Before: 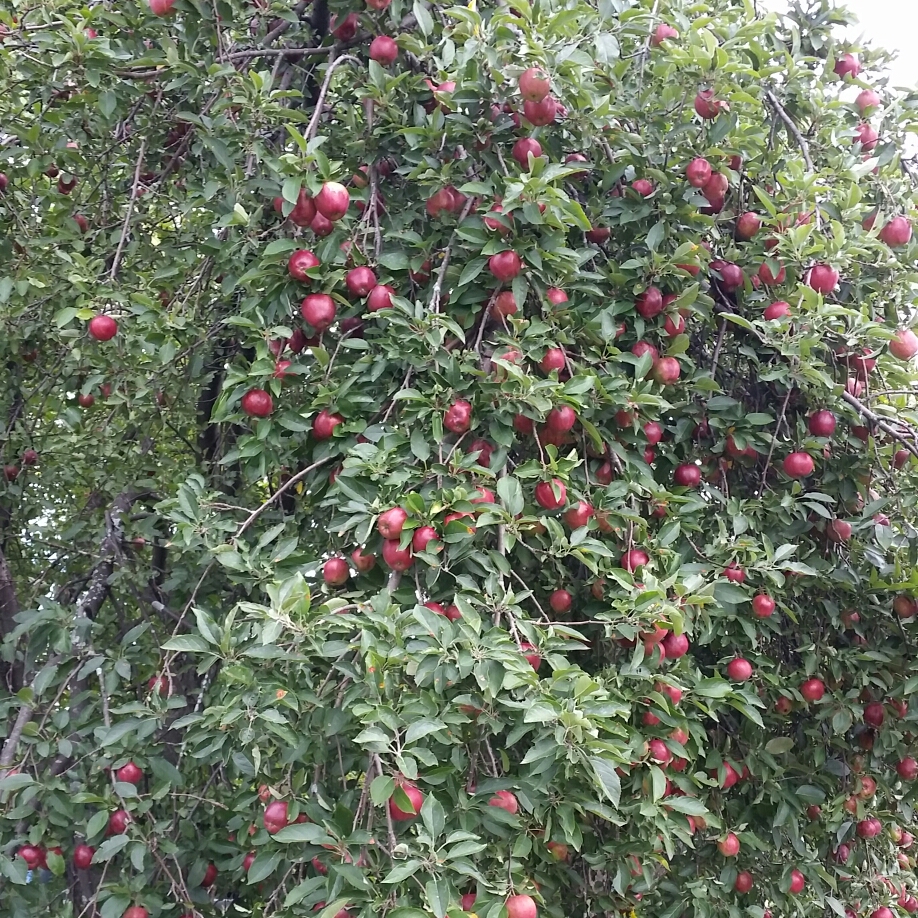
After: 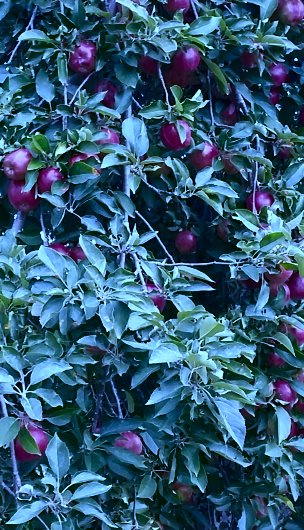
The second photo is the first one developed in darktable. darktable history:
white balance: red 0.766, blue 1.537
crop: left 40.878%, top 39.176%, right 25.993%, bottom 3.081%
contrast brightness saturation: contrast 0.19, brightness -0.24, saturation 0.11
